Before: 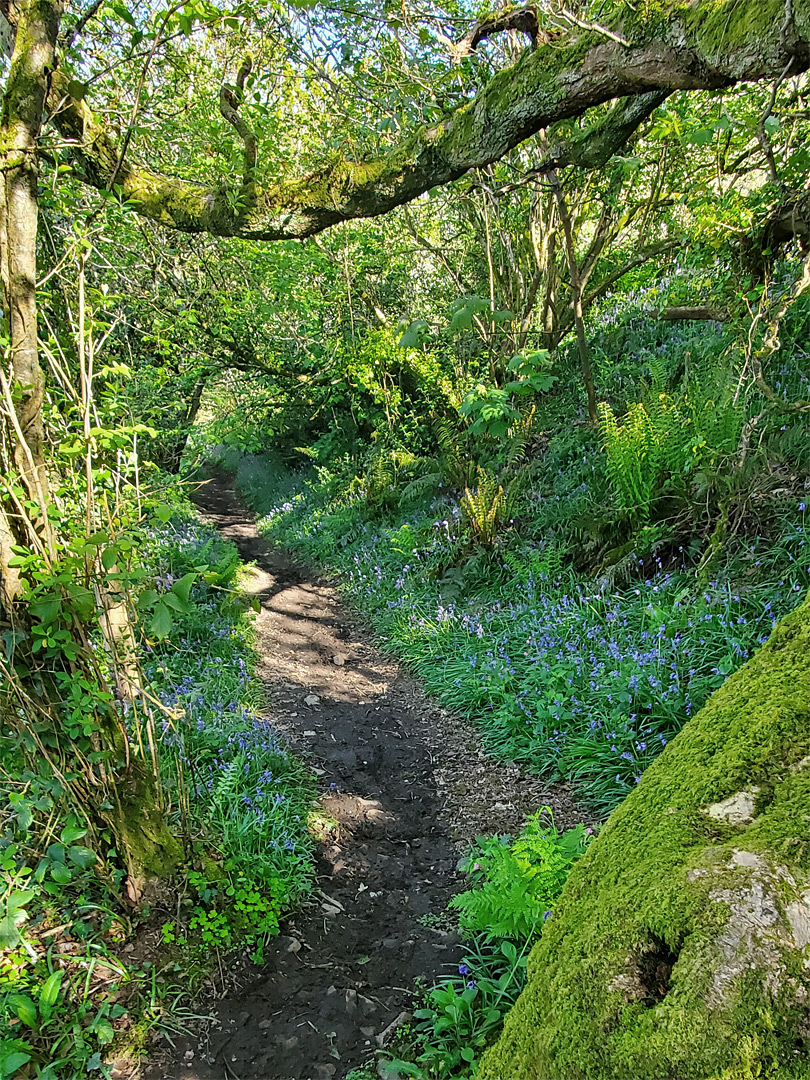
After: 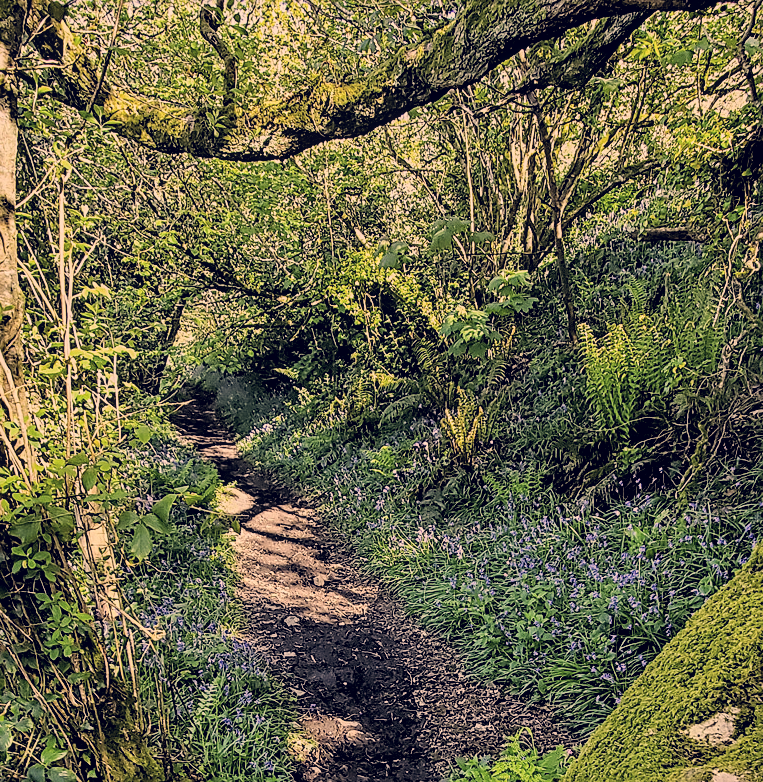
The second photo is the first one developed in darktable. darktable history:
local contrast: on, module defaults
levels: white 90.65%
crop: left 2.592%, top 7.339%, right 3.098%, bottom 20.188%
tone curve: curves: ch0 [(0, 0) (0.003, 0.003) (0.011, 0.011) (0.025, 0.025) (0.044, 0.044) (0.069, 0.068) (0.1, 0.098) (0.136, 0.134) (0.177, 0.175) (0.224, 0.221) (0.277, 0.273) (0.335, 0.331) (0.399, 0.394) (0.468, 0.462) (0.543, 0.543) (0.623, 0.623) (0.709, 0.709) (0.801, 0.801) (0.898, 0.898) (1, 1)], preserve colors none
color correction: highlights a* 19.65, highlights b* 27.9, shadows a* 3.38, shadows b* -17.36, saturation 0.765
filmic rgb: black relative exposure -5.04 EV, white relative exposure 3.96 EV, hardness 2.9, contrast 1.296, highlights saturation mix -29%
sharpen: on, module defaults
